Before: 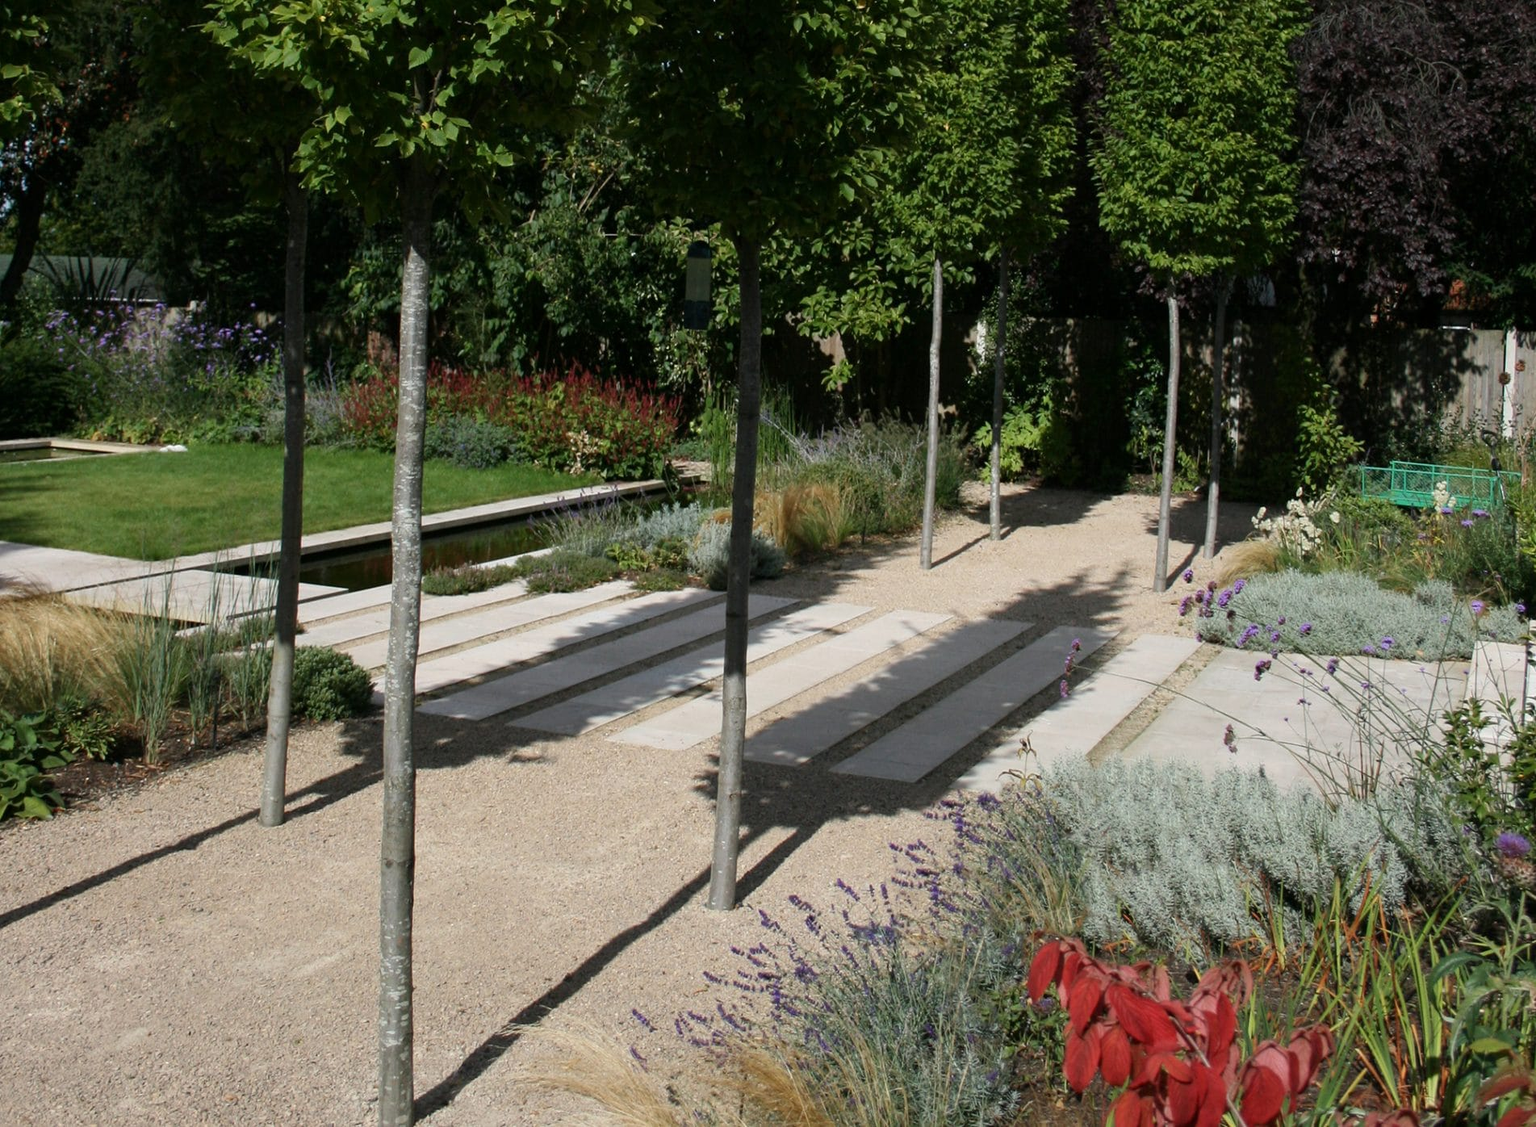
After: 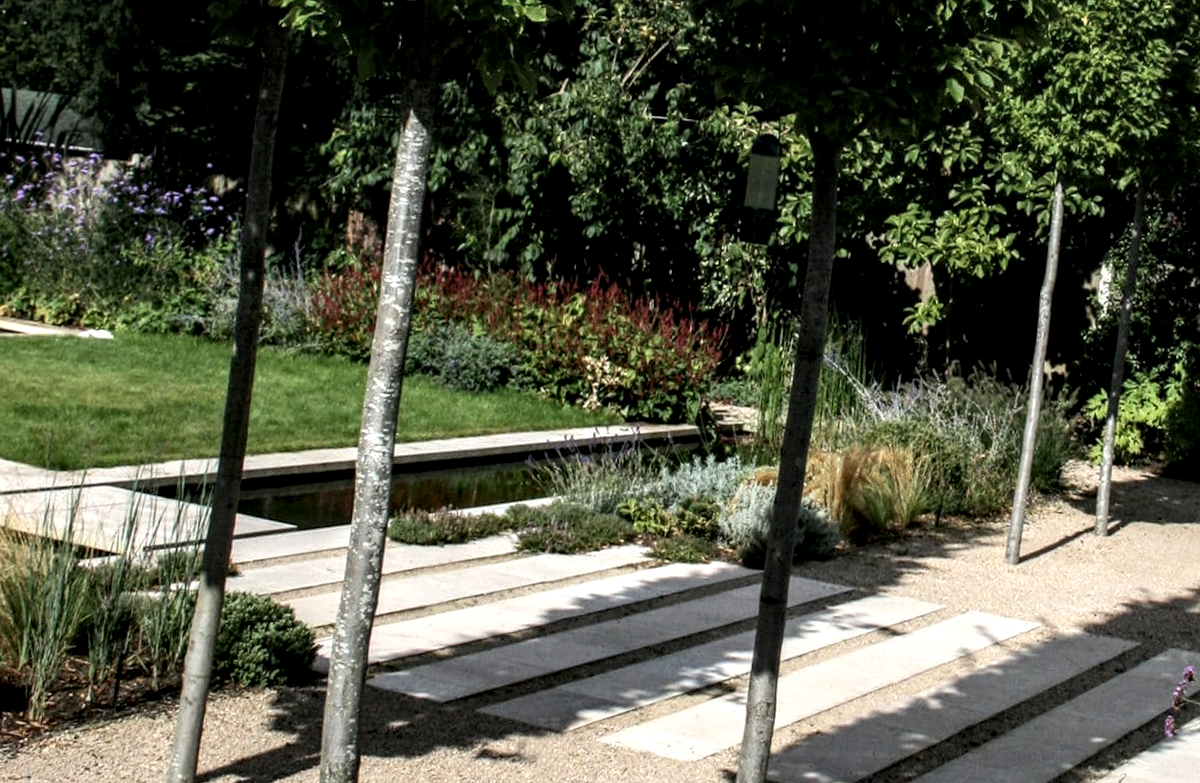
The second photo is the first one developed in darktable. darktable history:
tone equalizer: -8 EV -0.417 EV, -7 EV -0.389 EV, -6 EV -0.333 EV, -5 EV -0.222 EV, -3 EV 0.222 EV, -2 EV 0.333 EV, -1 EV 0.389 EV, +0 EV 0.417 EV, edges refinement/feathering 500, mask exposure compensation -1.57 EV, preserve details no
contrast brightness saturation: contrast 0.05, brightness 0.06, saturation 0.01
crop and rotate: angle -4.99°, left 2.122%, top 6.945%, right 27.566%, bottom 30.519%
local contrast: highlights 20%, shadows 70%, detail 170%
